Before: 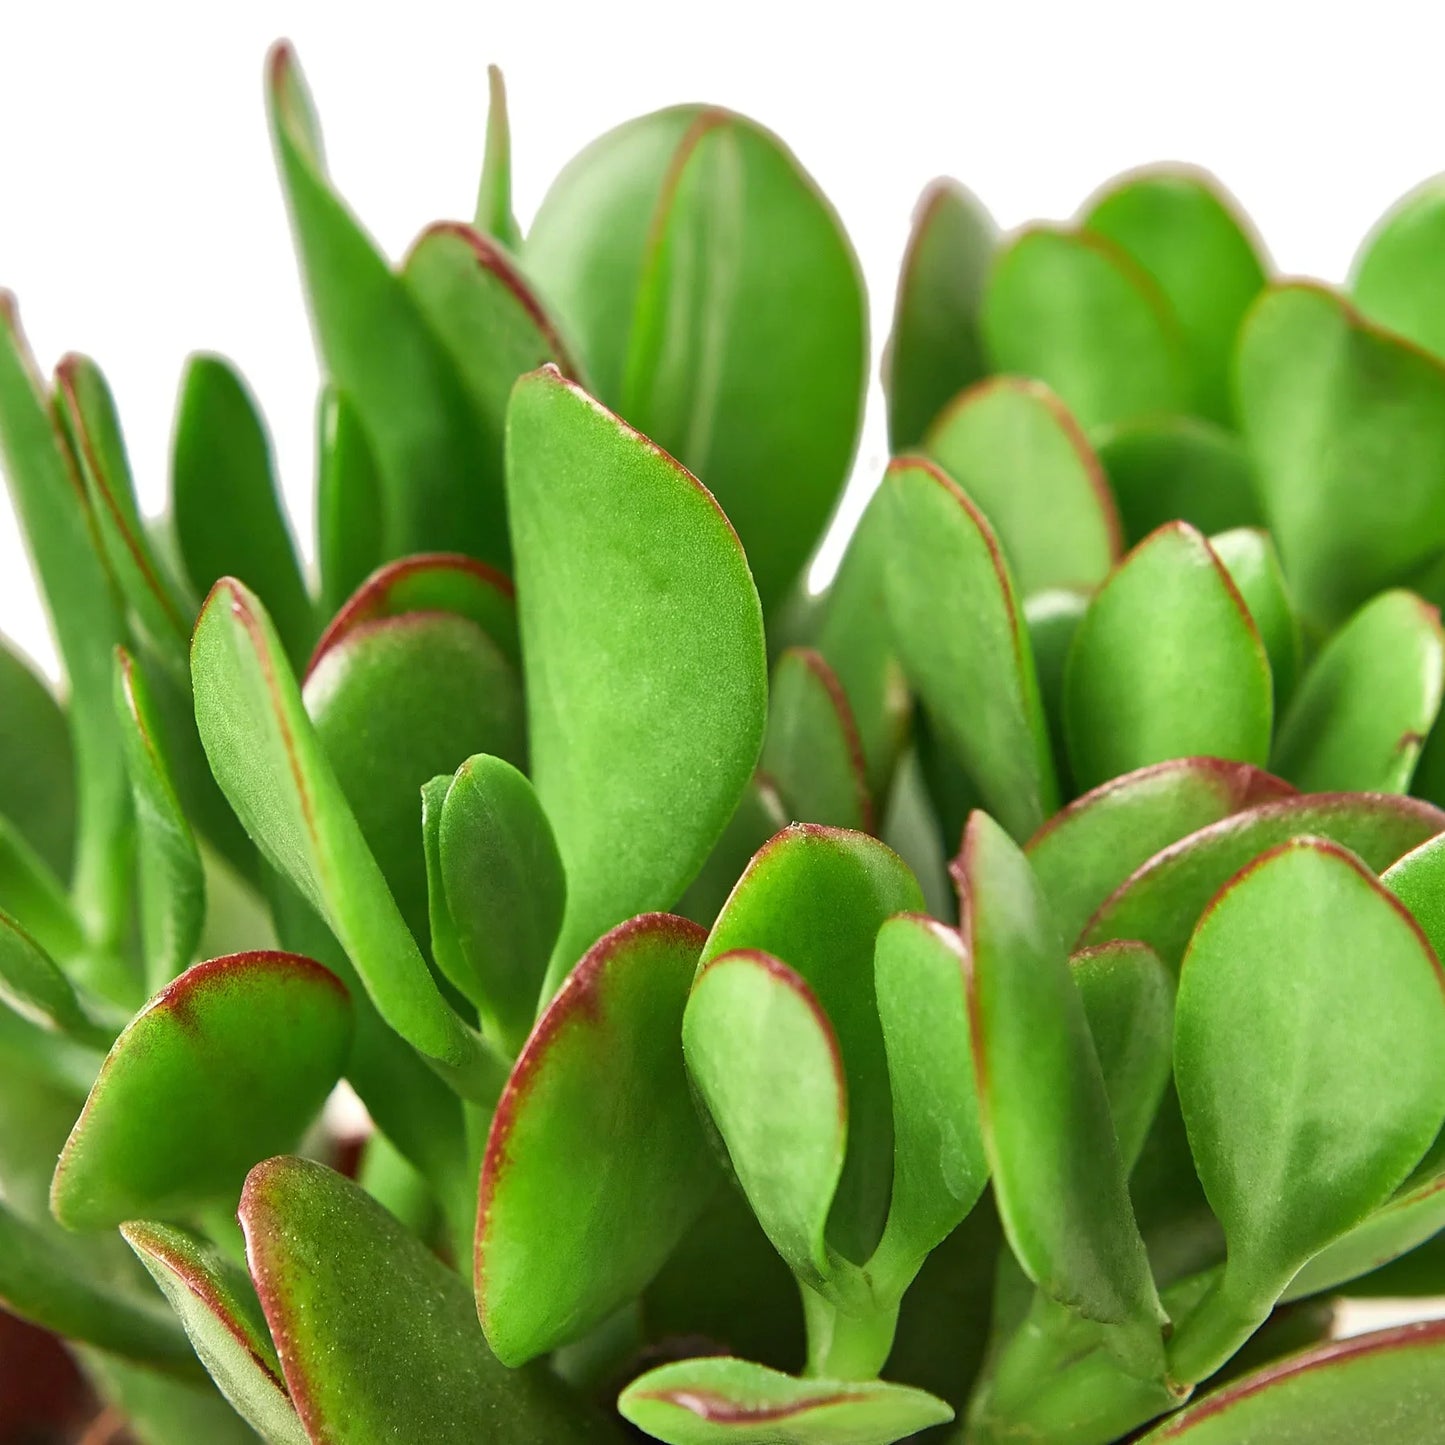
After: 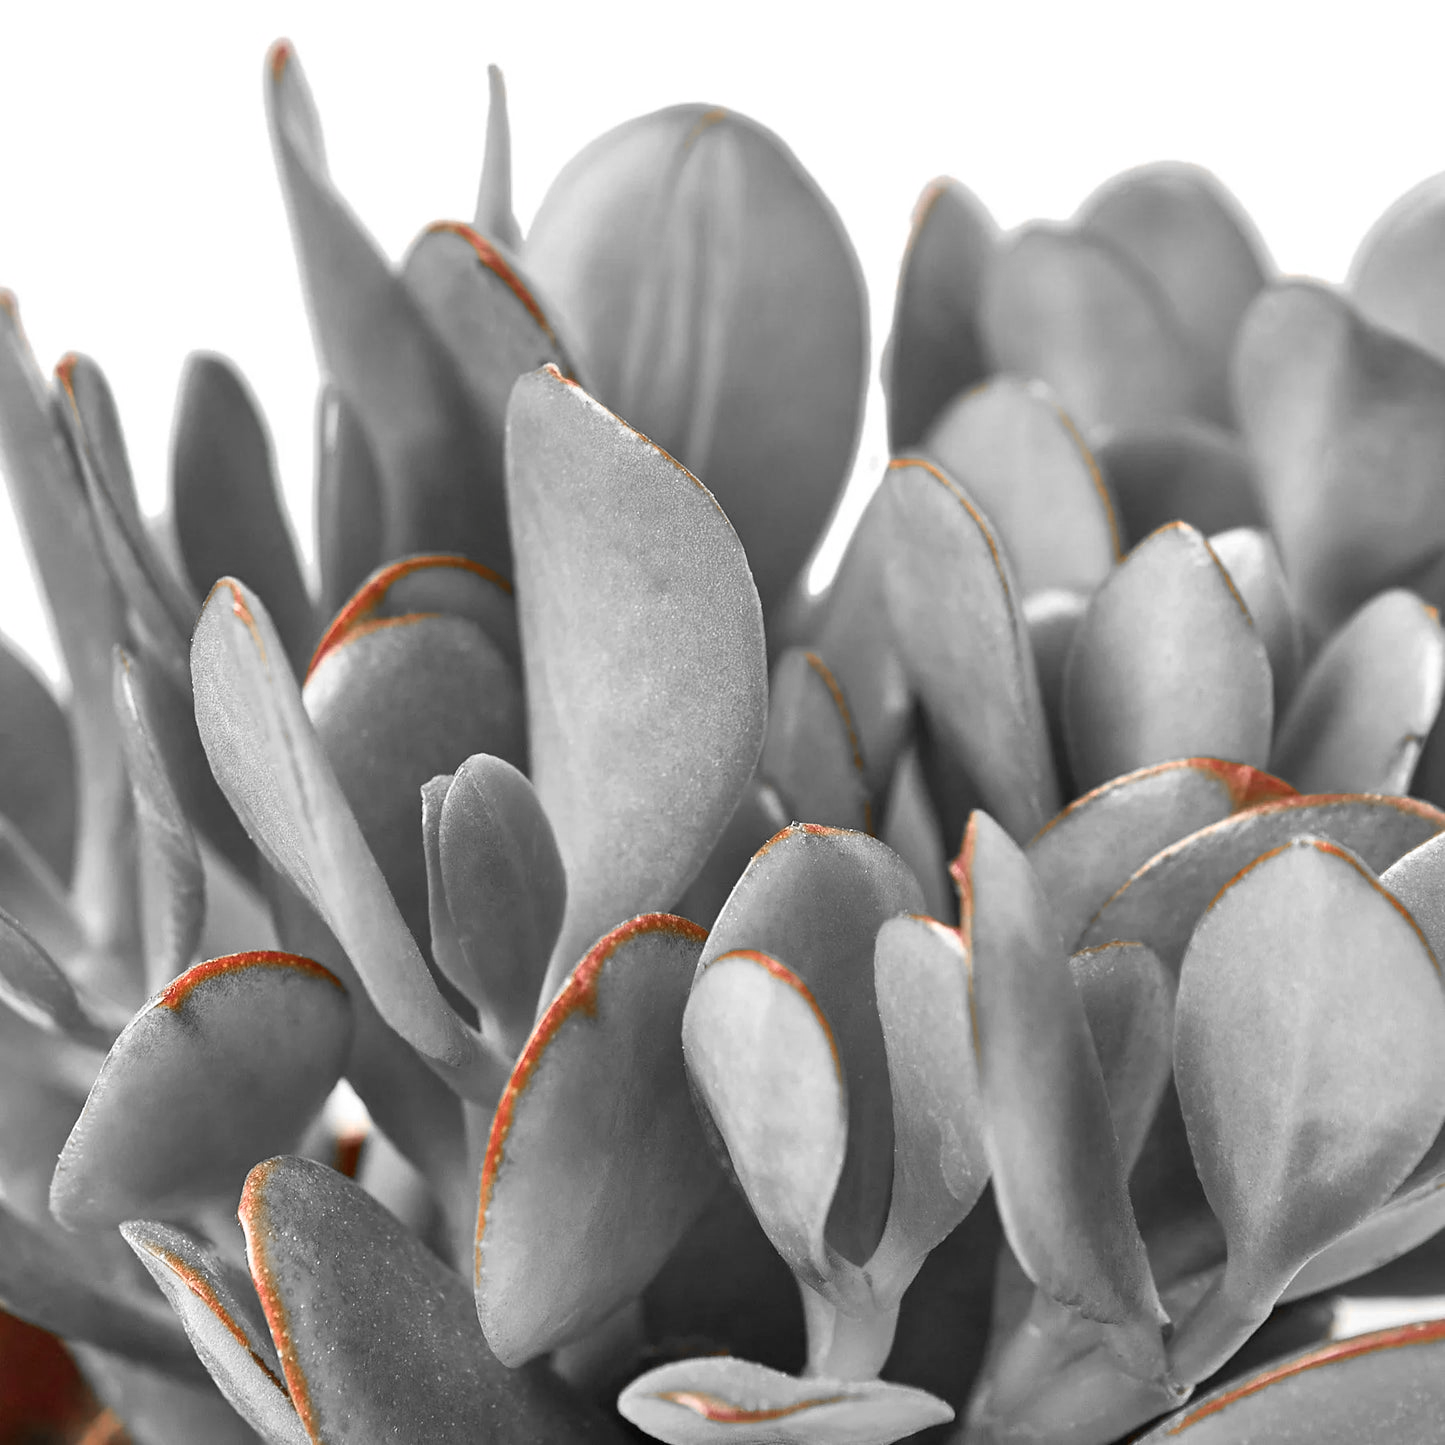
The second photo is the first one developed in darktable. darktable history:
color zones: curves: ch0 [(0, 0.65) (0.096, 0.644) (0.221, 0.539) (0.429, 0.5) (0.571, 0.5) (0.714, 0.5) (0.857, 0.5) (1, 0.65)]; ch1 [(0, 0.5) (0.143, 0.5) (0.257, -0.002) (0.429, 0.04) (0.571, -0.001) (0.714, -0.015) (0.857, 0.024) (1, 0.5)]
